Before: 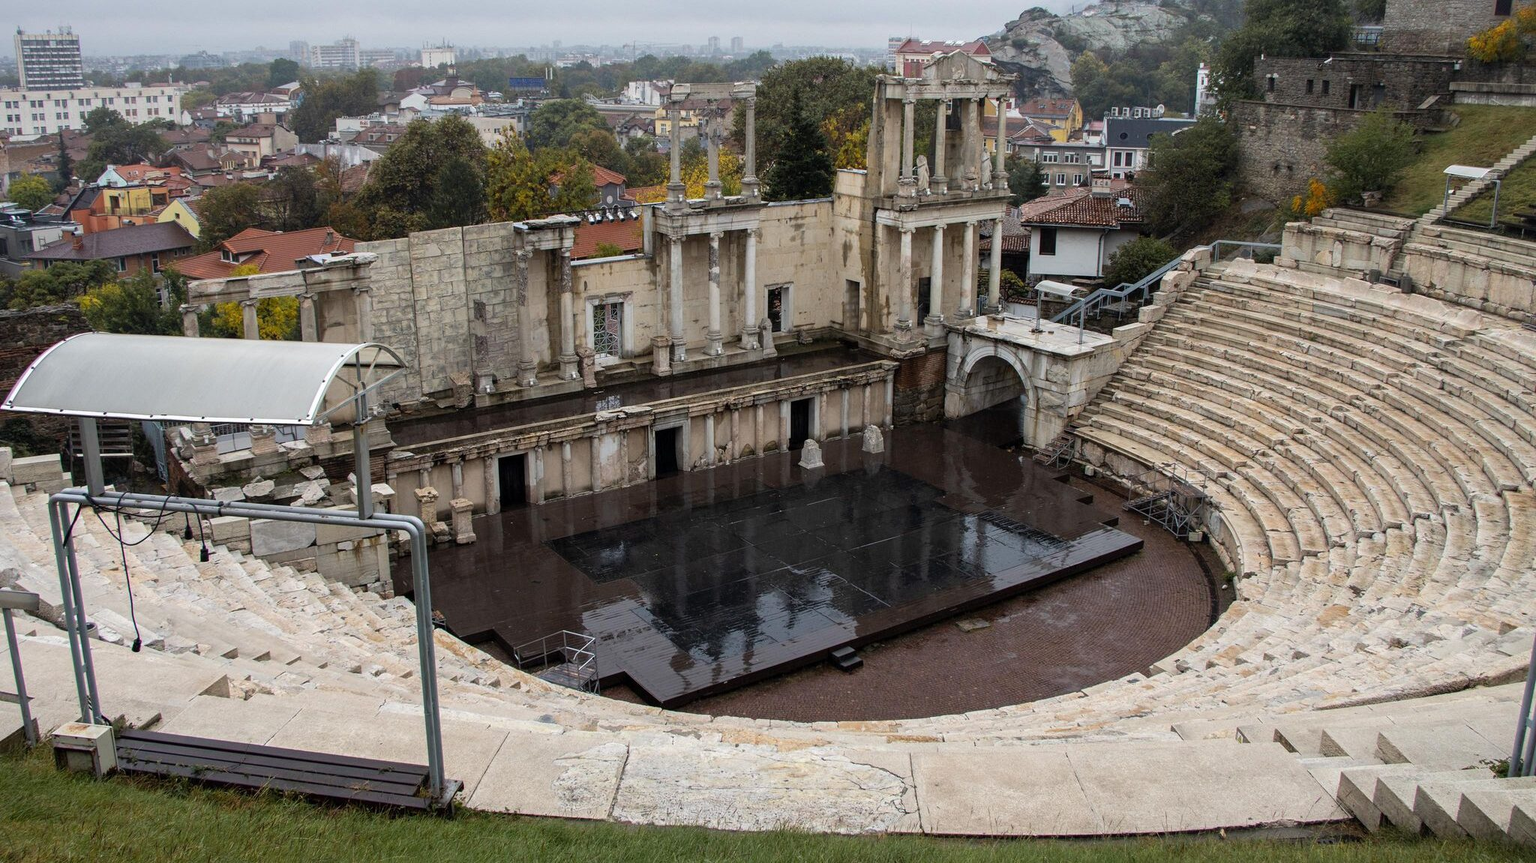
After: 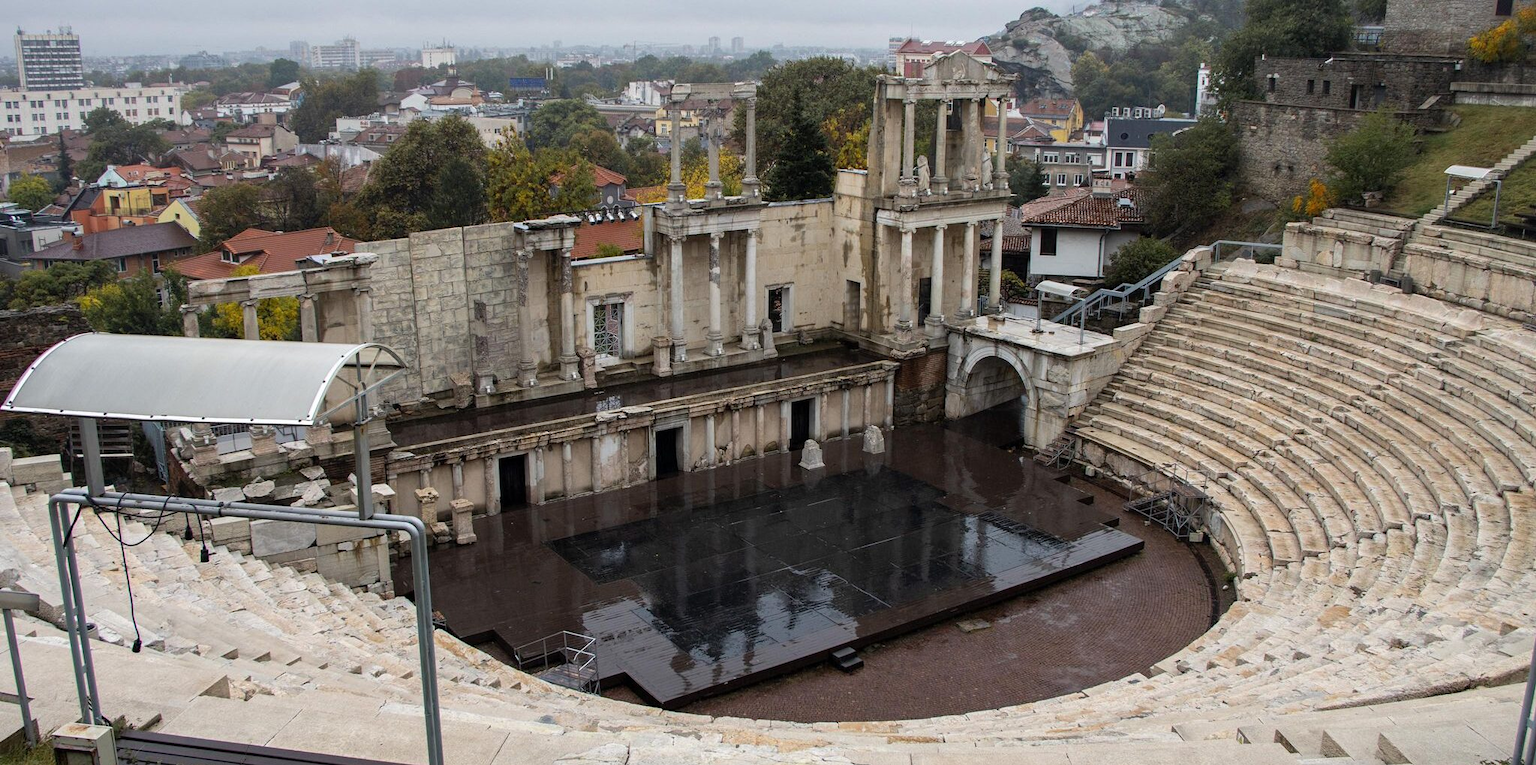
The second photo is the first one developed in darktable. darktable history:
crop and rotate: top 0%, bottom 11.364%
